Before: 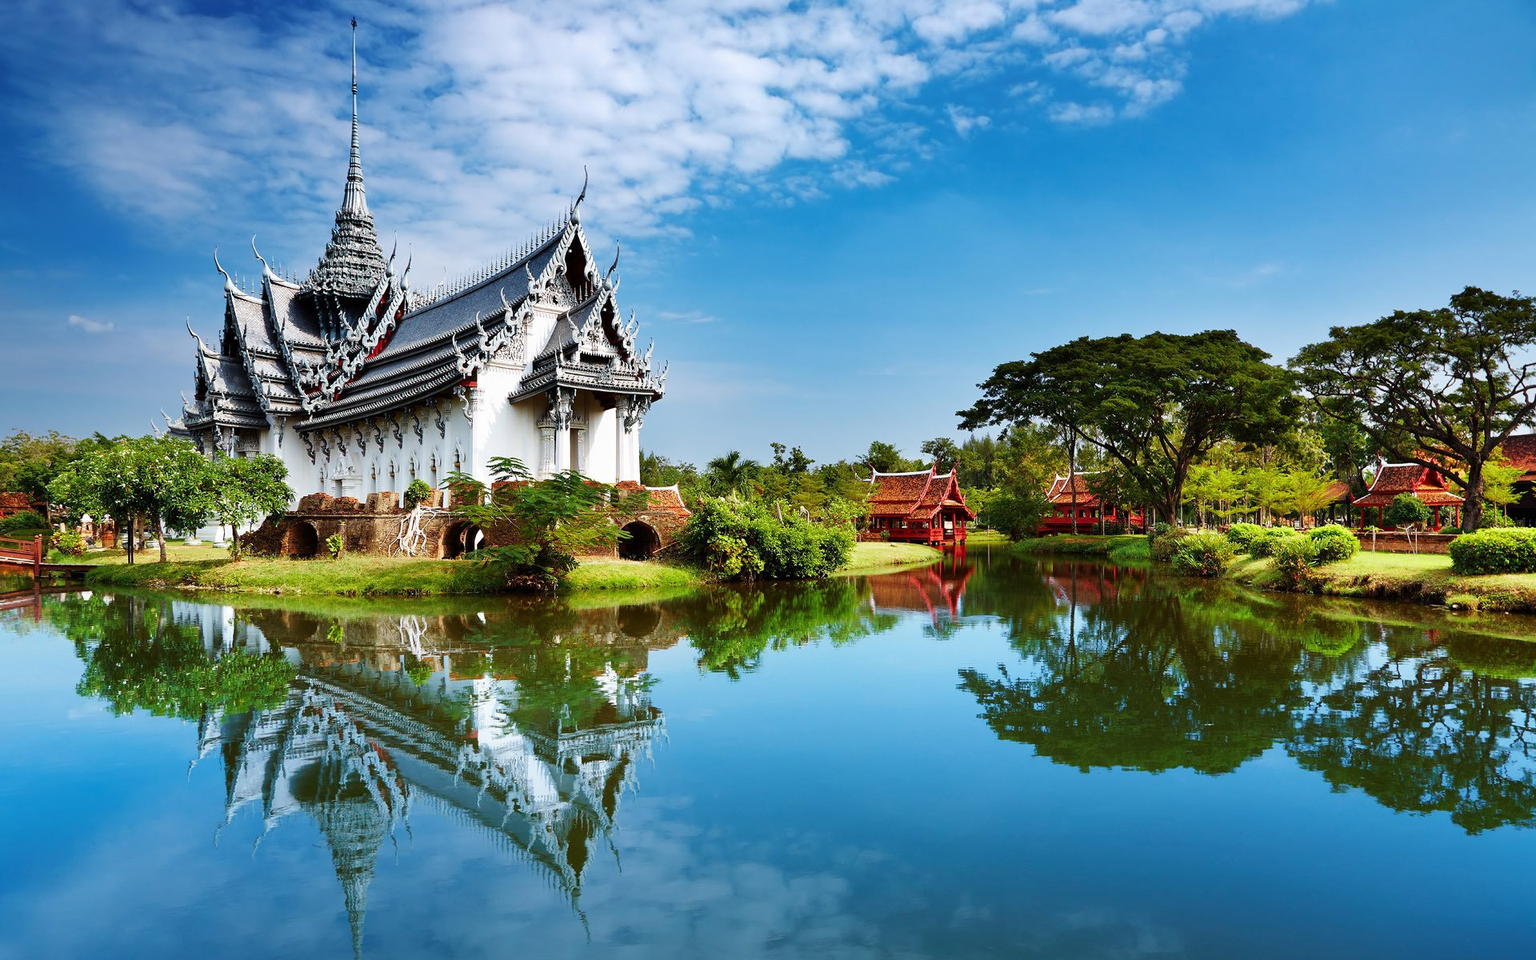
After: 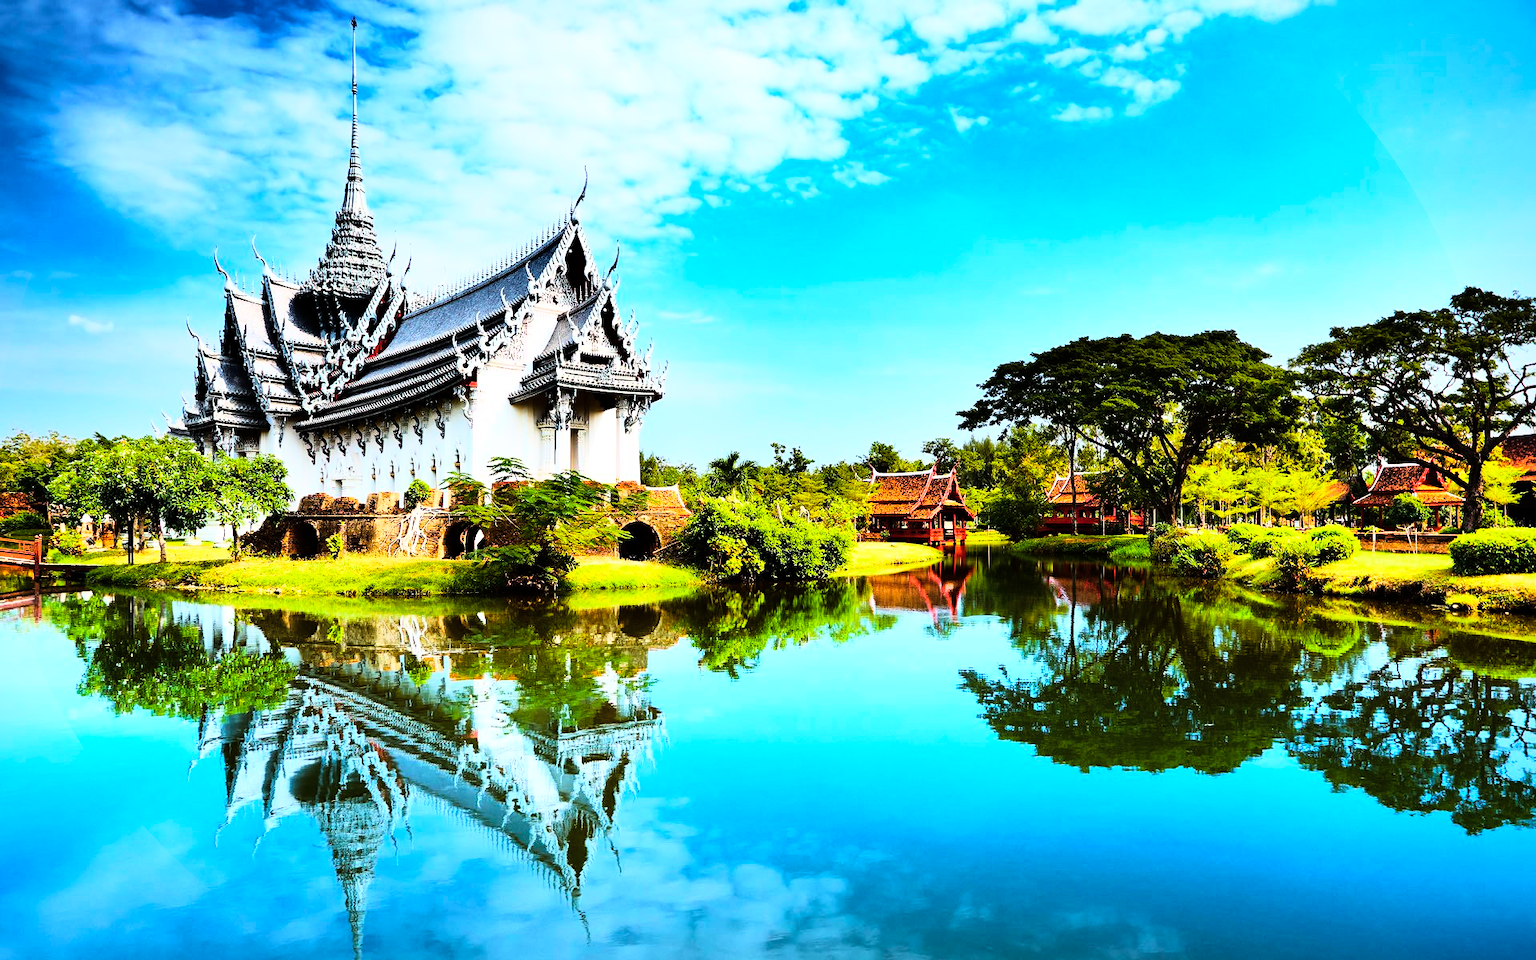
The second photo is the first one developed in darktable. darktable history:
color correction: saturation 0.85
vignetting: fall-off start 97.23%, saturation -0.024, center (-0.033, -0.042), width/height ratio 1.179, unbound false
rgb curve: curves: ch0 [(0, 0) (0.21, 0.15) (0.24, 0.21) (0.5, 0.75) (0.75, 0.96) (0.89, 0.99) (1, 1)]; ch1 [(0, 0.02) (0.21, 0.13) (0.25, 0.2) (0.5, 0.67) (0.75, 0.9) (0.89, 0.97) (1, 1)]; ch2 [(0, 0.02) (0.21, 0.13) (0.25, 0.2) (0.5, 0.67) (0.75, 0.9) (0.89, 0.97) (1, 1)], compensate middle gray true
color balance rgb: perceptual saturation grading › global saturation 30%, global vibrance 30%
